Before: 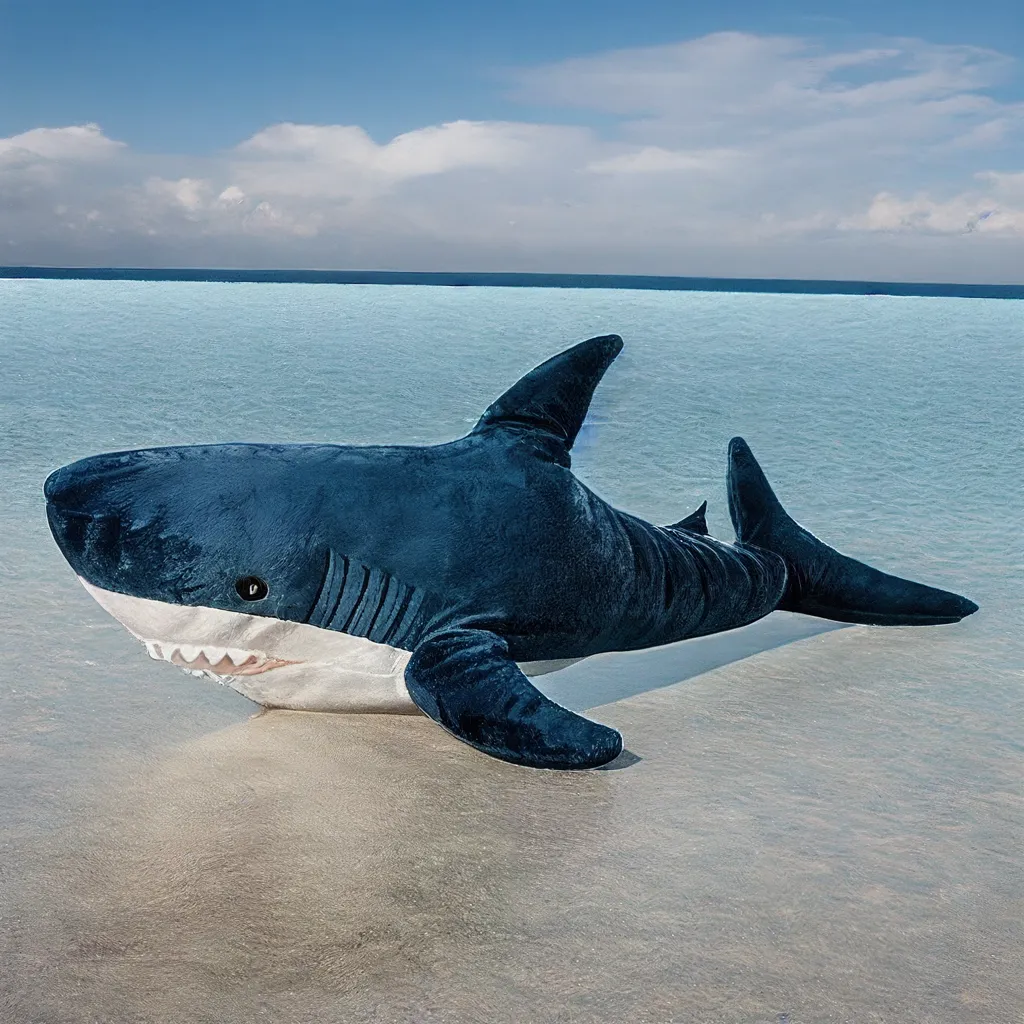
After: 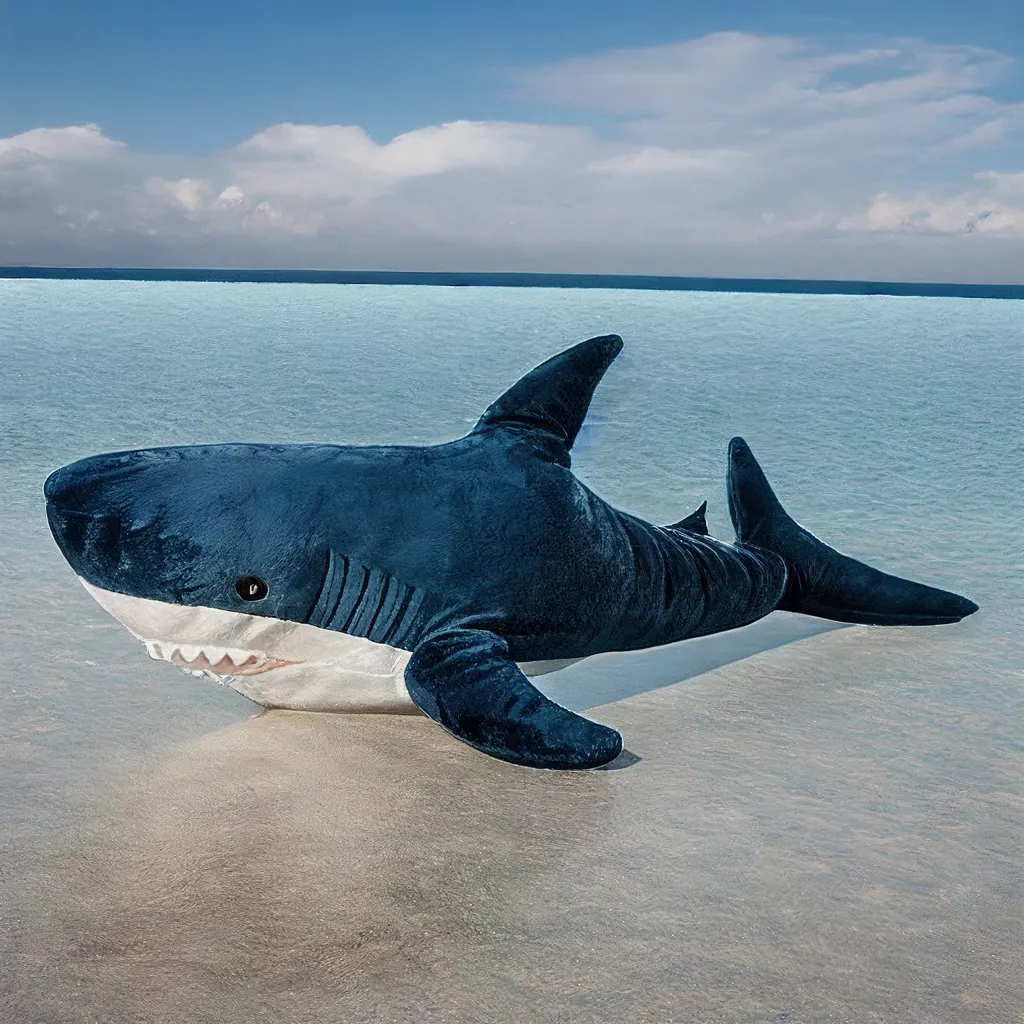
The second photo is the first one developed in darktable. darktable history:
shadows and highlights: radius 336.6, shadows 28.82, soften with gaussian
